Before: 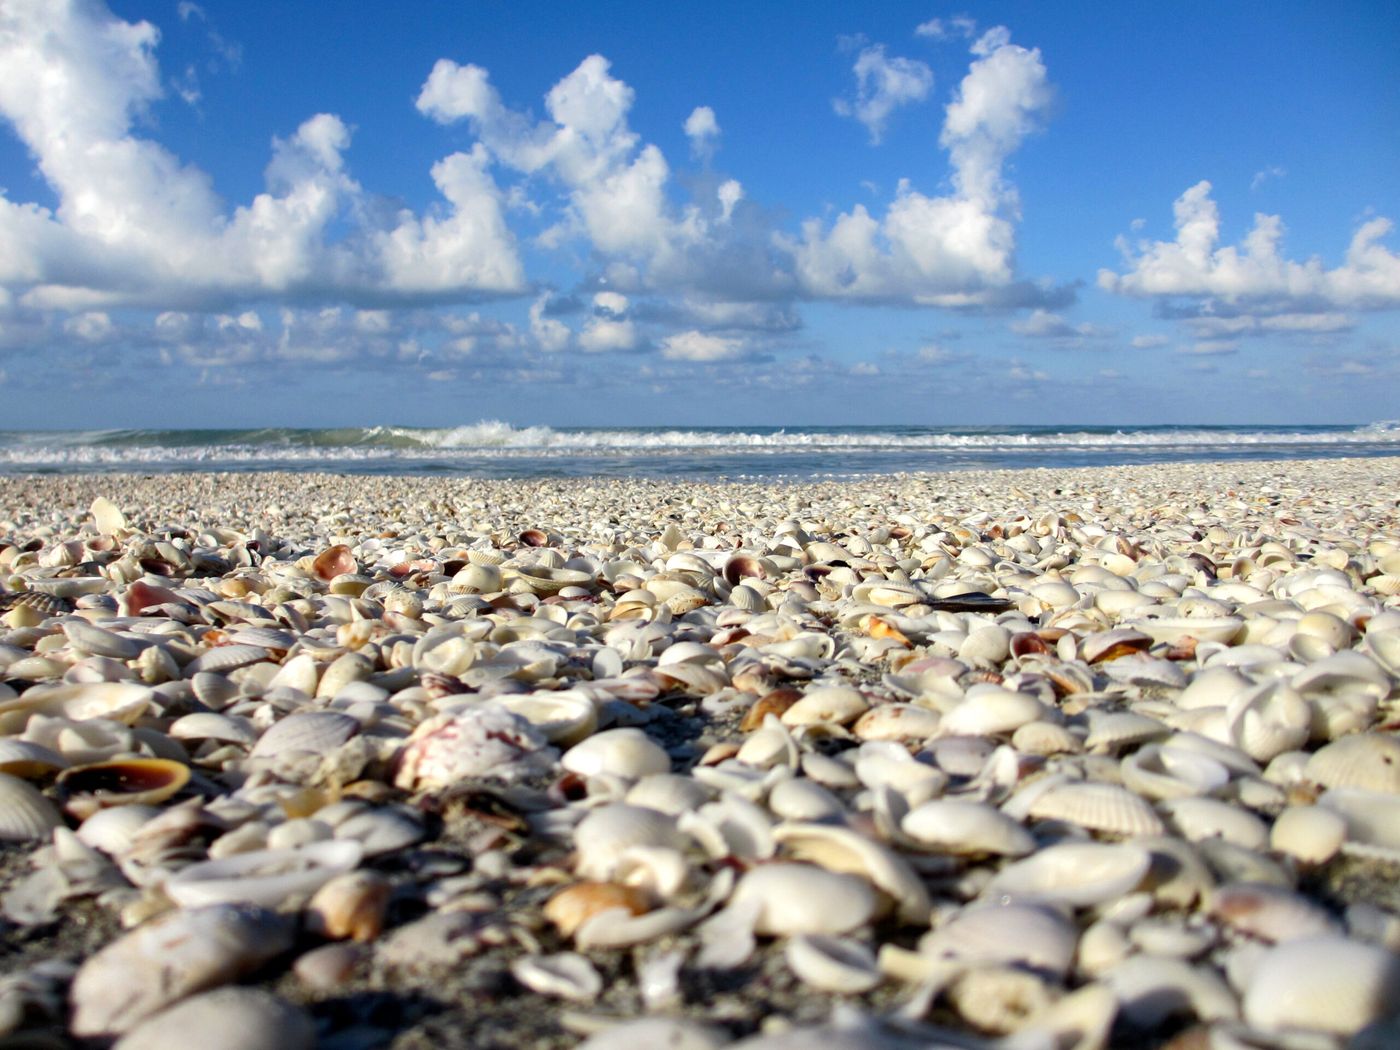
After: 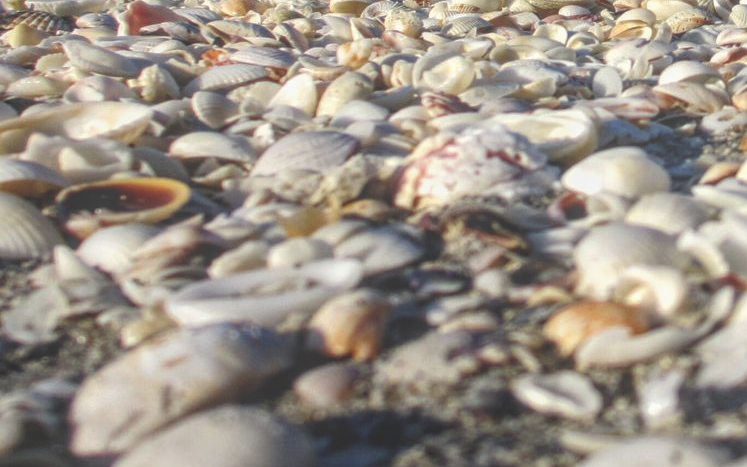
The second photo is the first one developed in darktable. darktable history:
crop and rotate: top 55.357%, right 46.61%, bottom 0.151%
exposure: black level correction -0.008, exposure 0.072 EV, compensate highlight preservation false
color balance rgb: linear chroma grading › global chroma 20.268%, perceptual saturation grading › global saturation -27.504%
local contrast: highlights 71%, shadows 11%, midtone range 0.195
